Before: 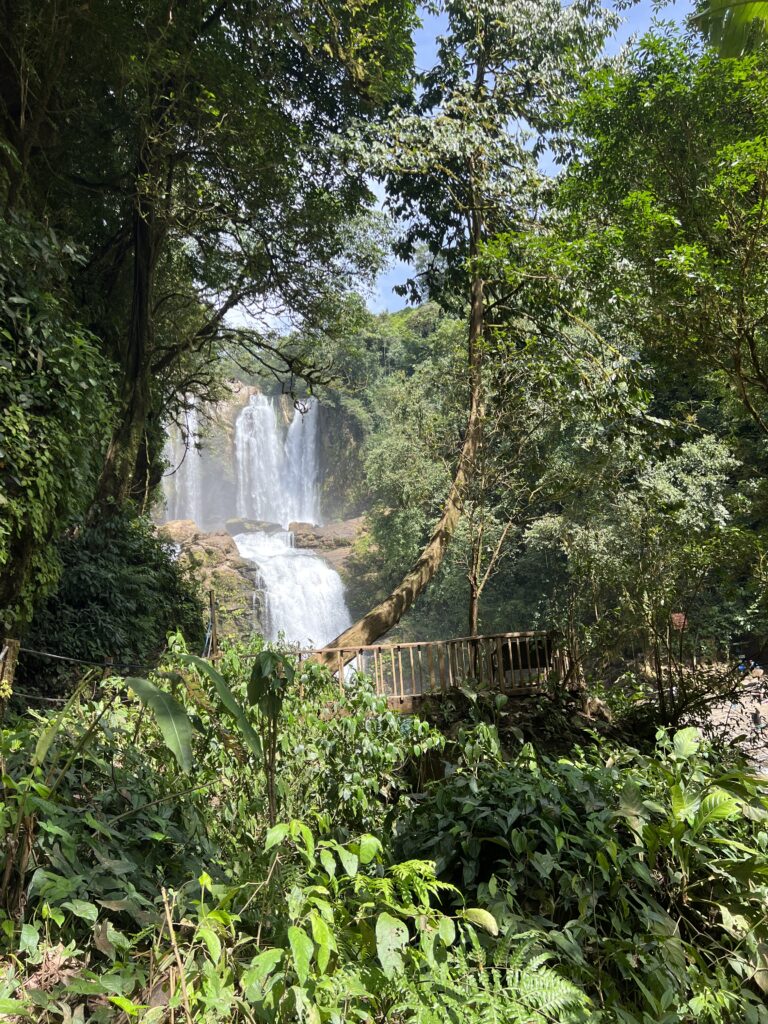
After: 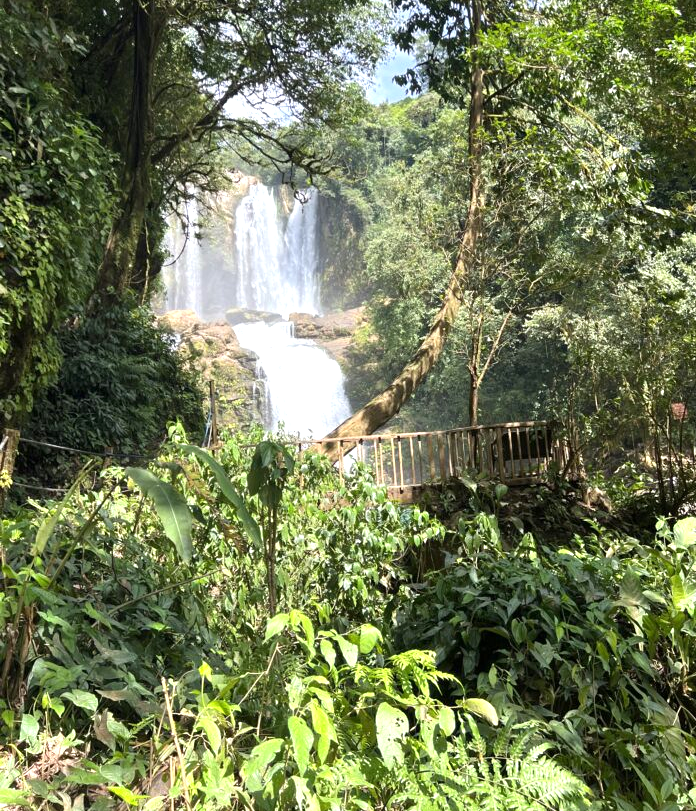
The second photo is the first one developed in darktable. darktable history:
crop: top 20.508%, right 9.349%, bottom 0.279%
color zones: curves: ch0 [(0, 0.5) (0.143, 0.5) (0.286, 0.5) (0.429, 0.495) (0.571, 0.437) (0.714, 0.44) (0.857, 0.496) (1, 0.5)]
exposure: exposure 0.66 EV, compensate highlight preservation false
